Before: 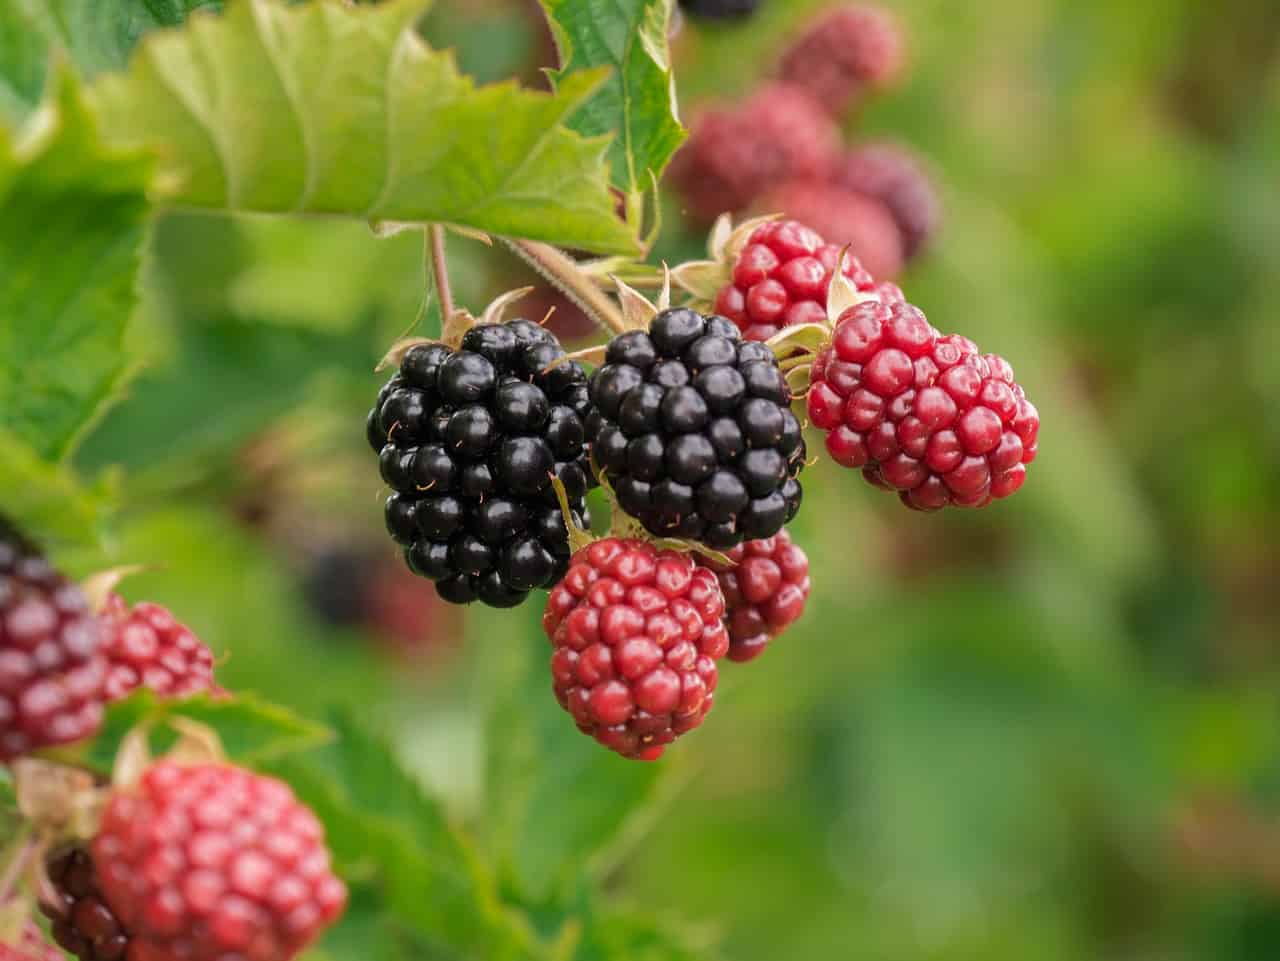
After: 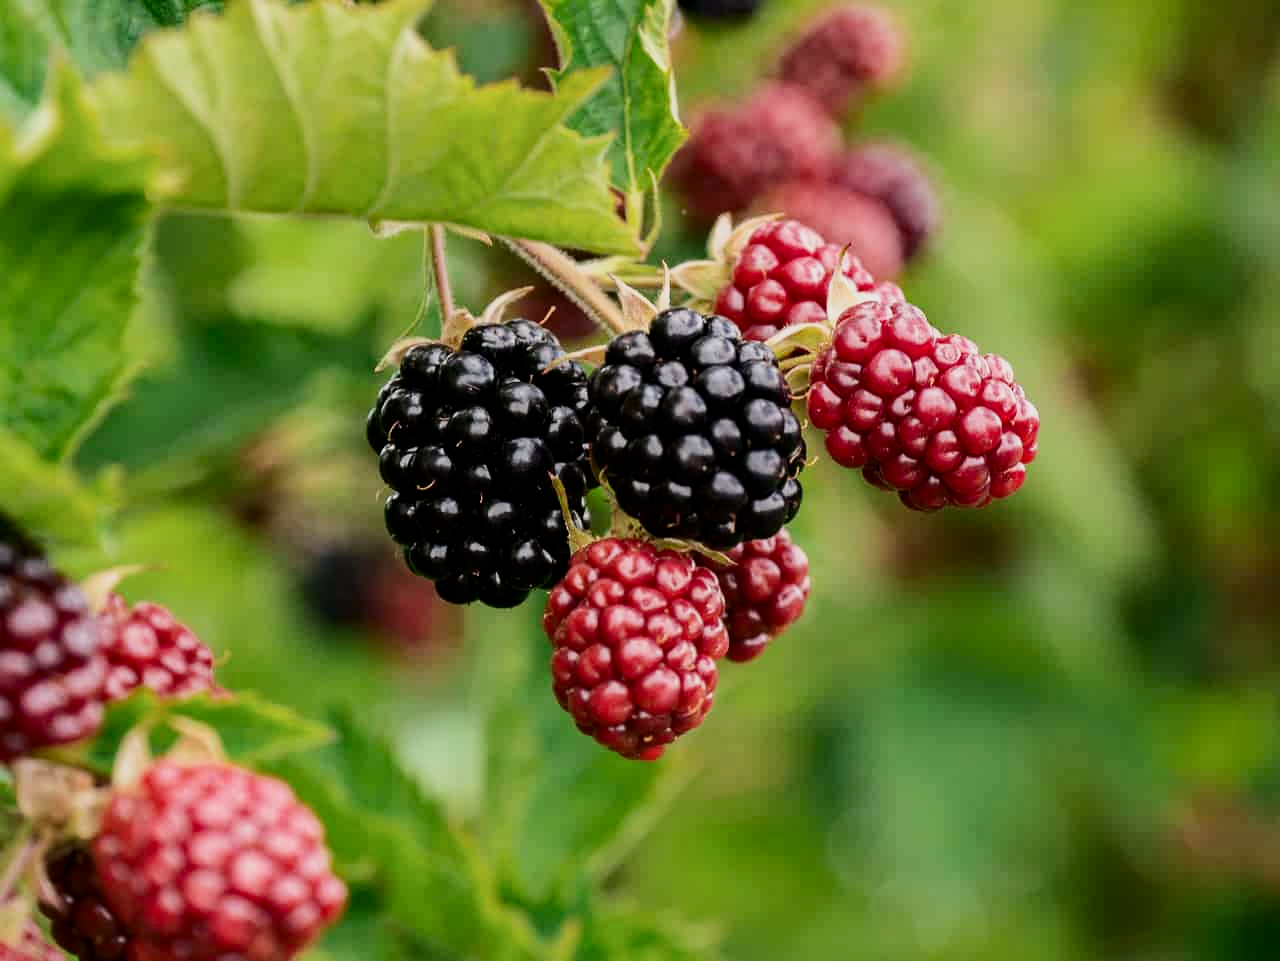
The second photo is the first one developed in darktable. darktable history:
haze removal: compatibility mode true, adaptive false
filmic rgb: black relative exposure -7.65 EV, white relative exposure 4.56 EV, threshold 5.99 EV, hardness 3.61, enable highlight reconstruction true
contrast brightness saturation: contrast 0.276
